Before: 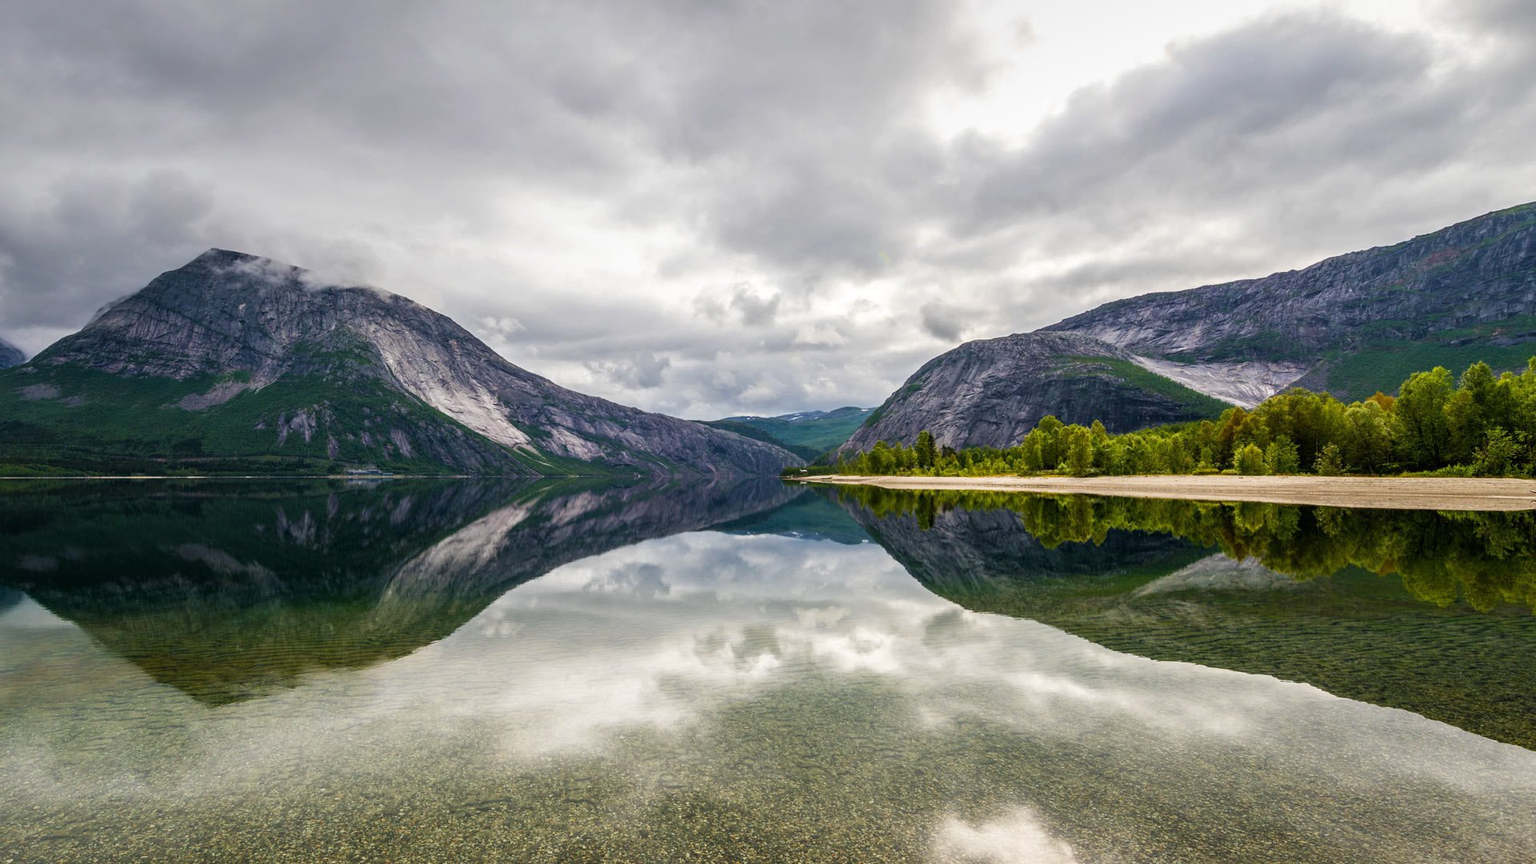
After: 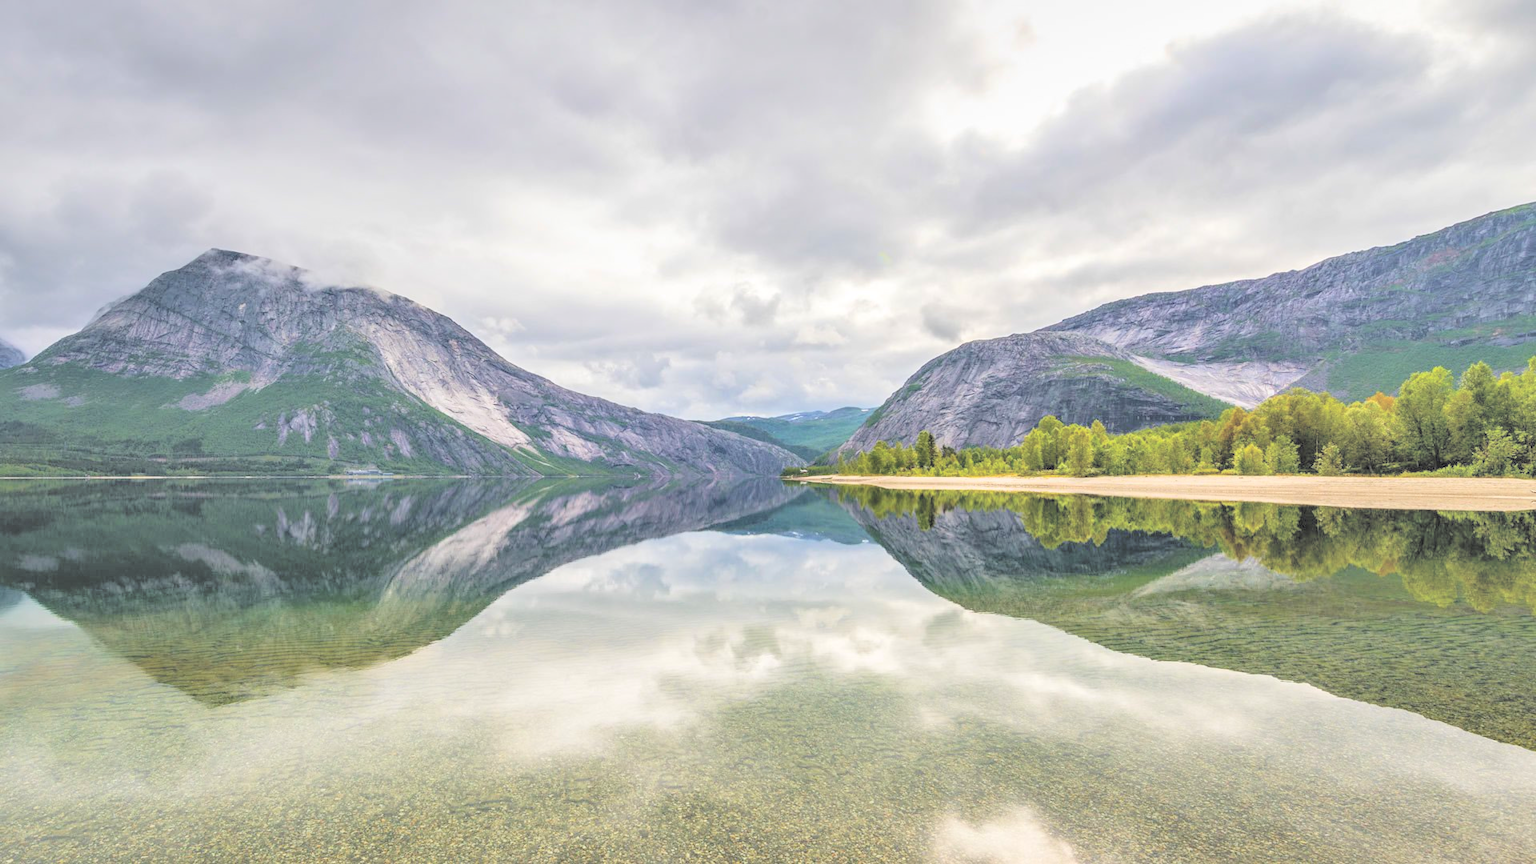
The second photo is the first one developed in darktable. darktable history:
contrast brightness saturation: brightness 1
shadows and highlights: white point adjustment 0.05, highlights color adjustment 55.9%, soften with gaussian
